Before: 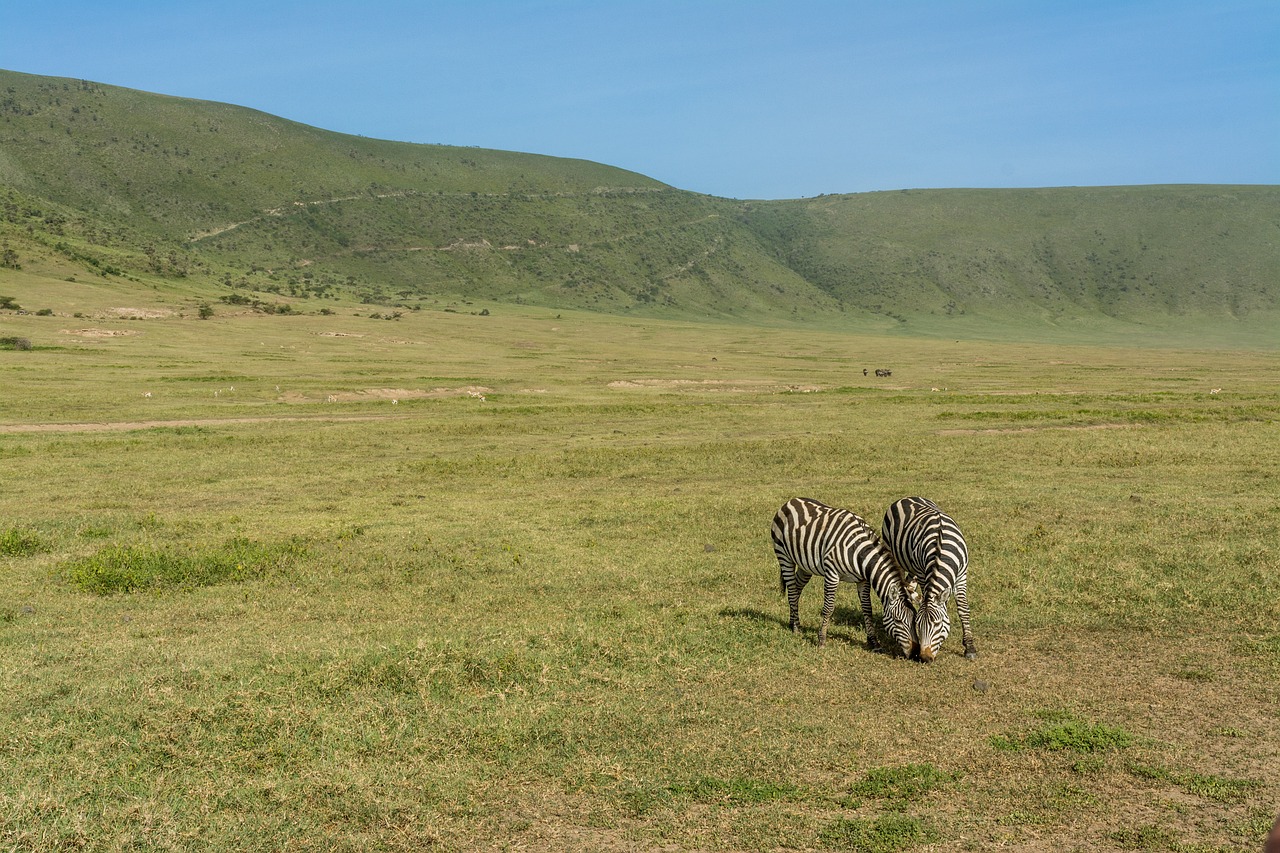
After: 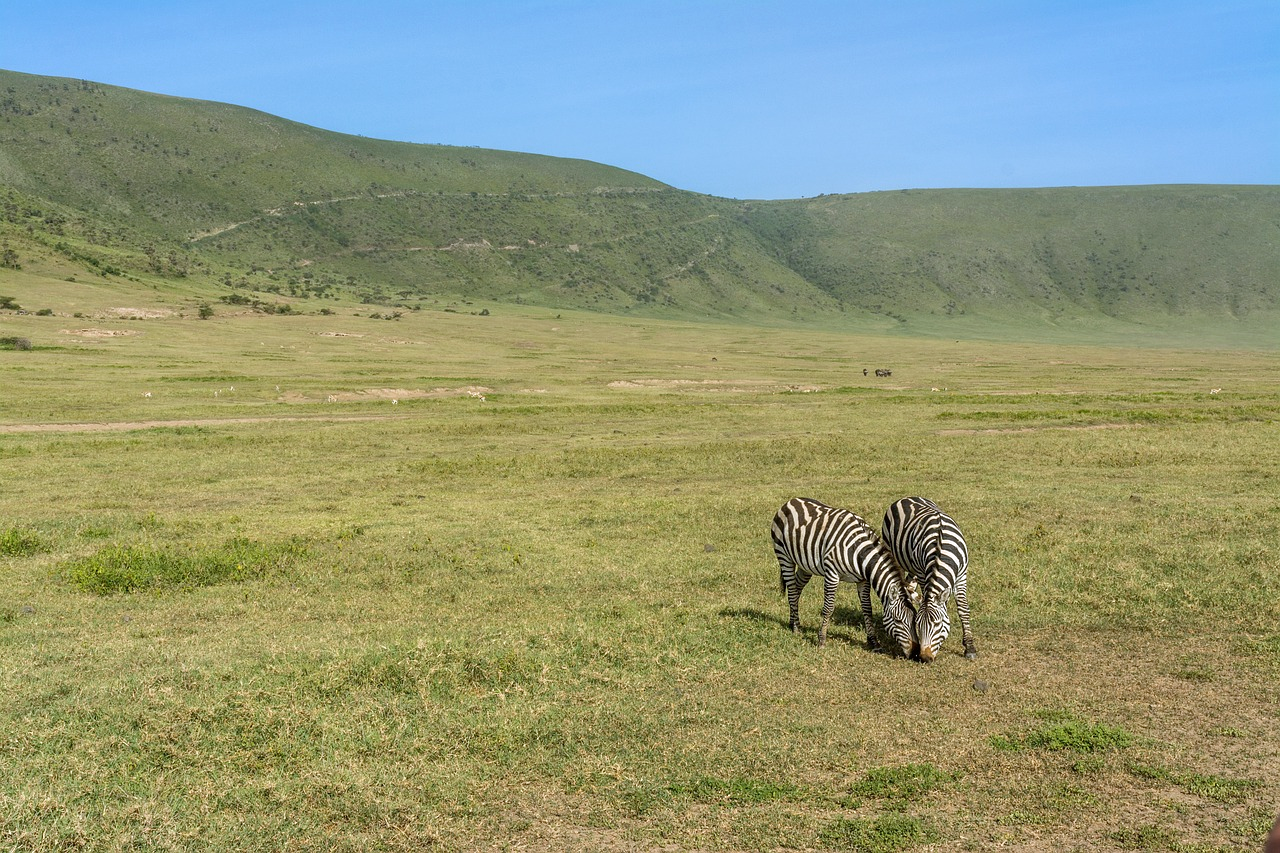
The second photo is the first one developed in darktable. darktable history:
exposure: exposure 0.207 EV, compensate highlight preservation false
color balance: mode lift, gamma, gain (sRGB)
white balance: red 0.984, blue 1.059
